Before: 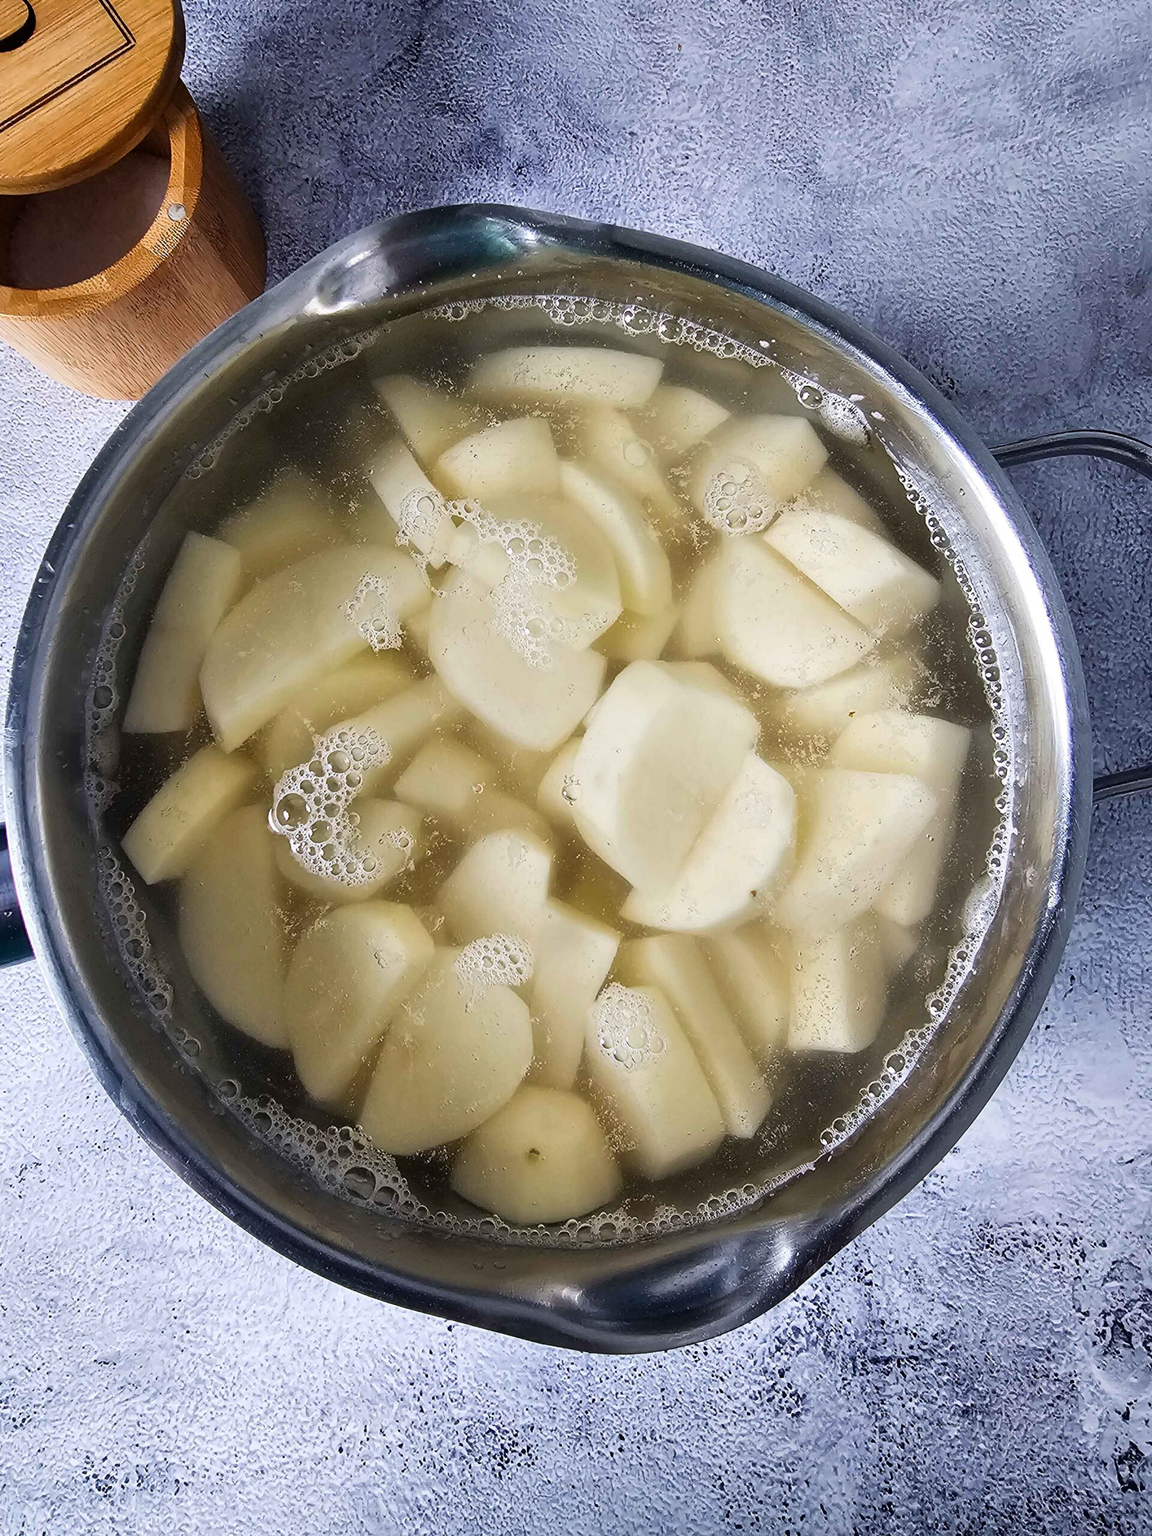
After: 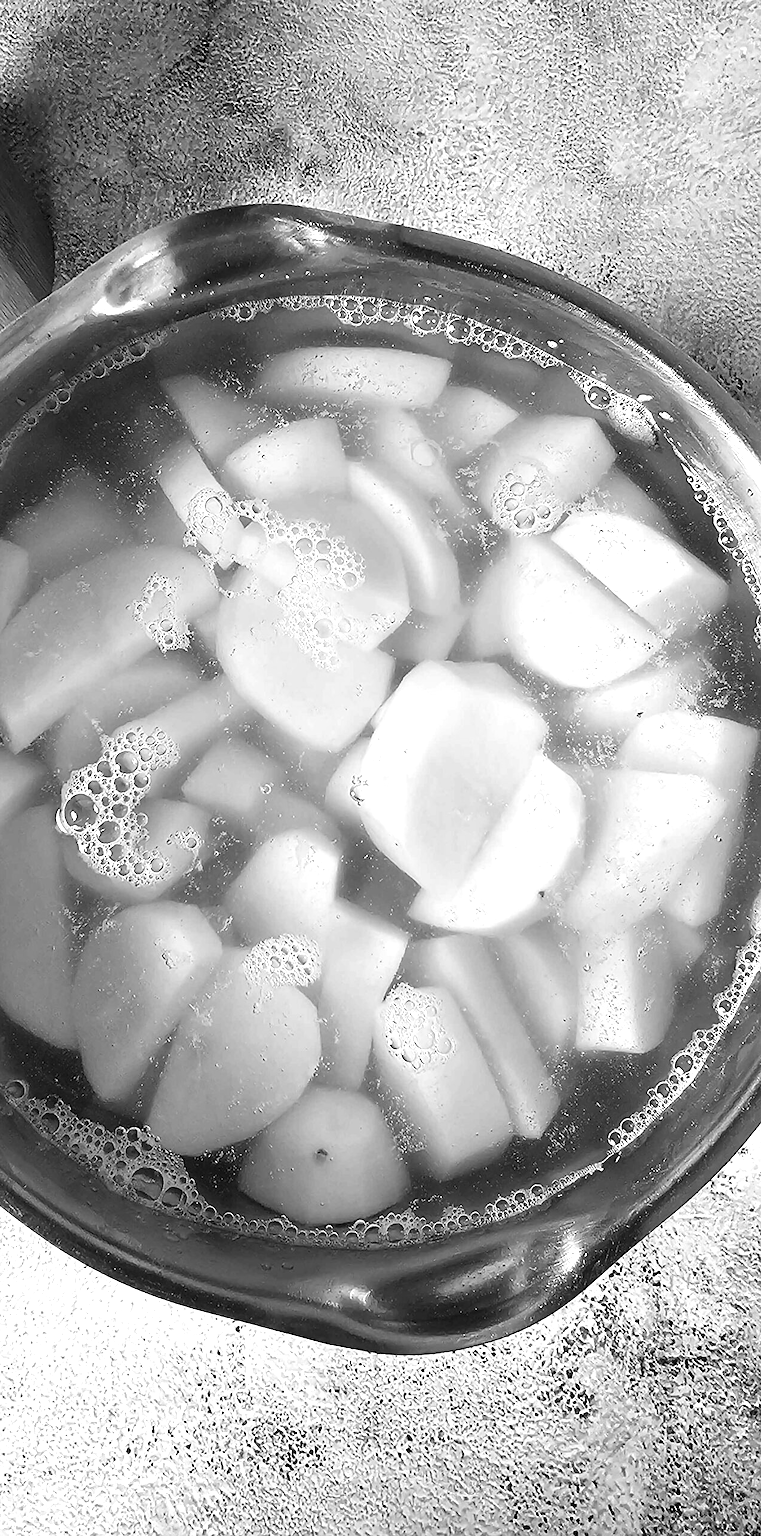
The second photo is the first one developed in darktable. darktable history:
color calibration: output gray [0.28, 0.41, 0.31, 0], gray › normalize channels true, illuminant same as pipeline (D50), adaptation XYZ, x 0.346, y 0.359, gamut compression 0
exposure: black level correction 0, exposure 0.7 EV, compensate exposure bias true, compensate highlight preservation false
sharpen: radius 1.864, amount 0.398, threshold 1.271
crop and rotate: left 18.442%, right 15.508%
